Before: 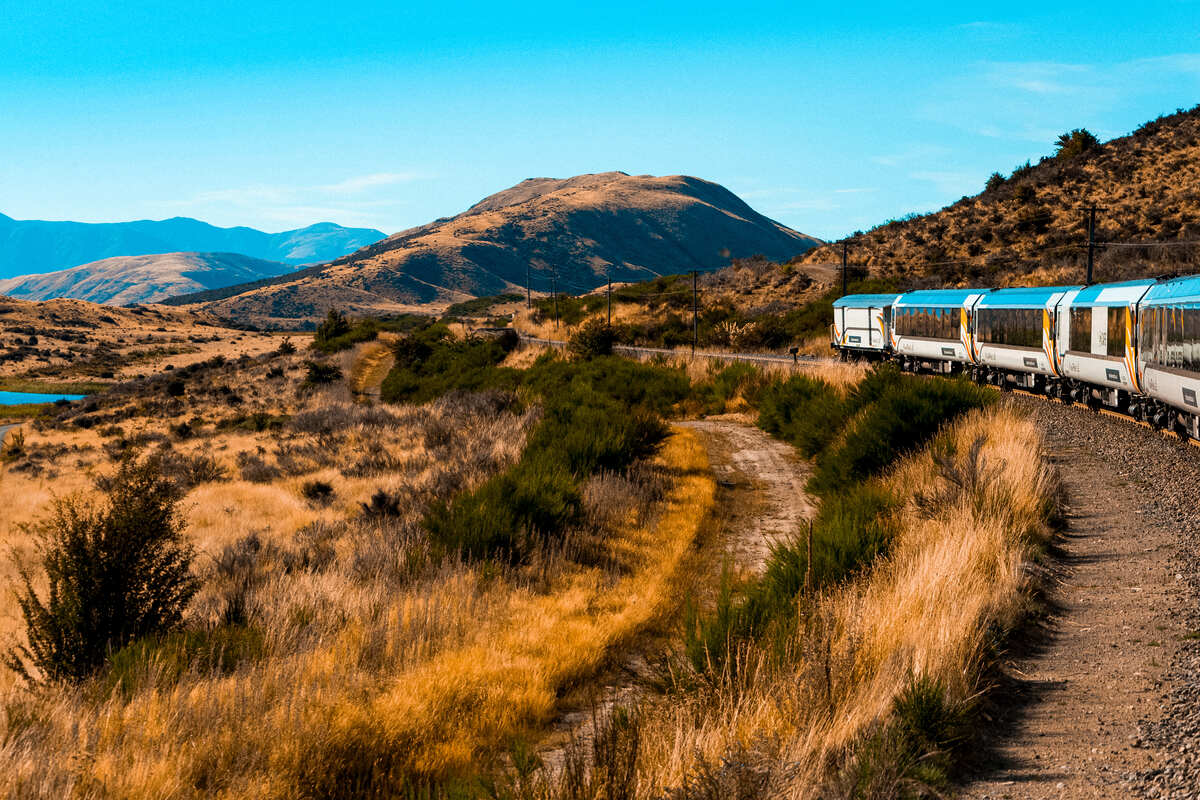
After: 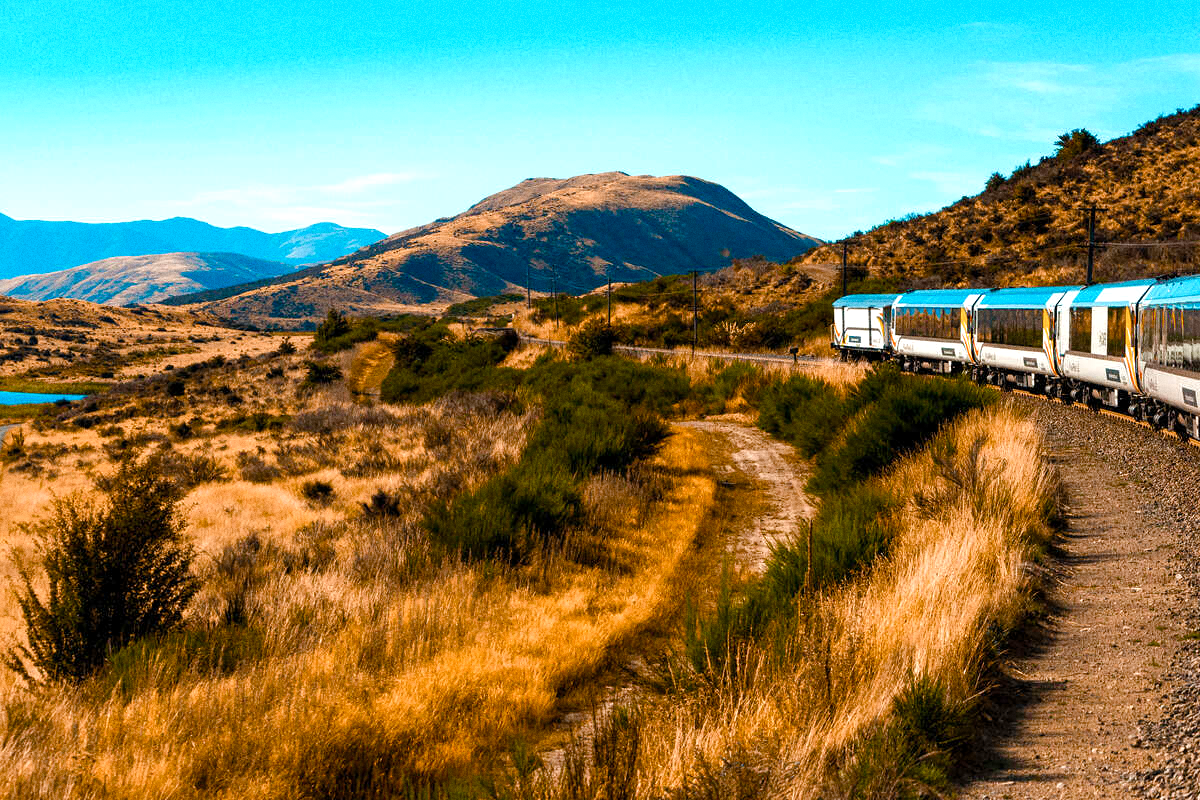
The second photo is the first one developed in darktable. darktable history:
color balance rgb: perceptual saturation grading › global saturation 25%, perceptual saturation grading › highlights -50%, perceptual saturation grading › shadows 30%, perceptual brilliance grading › global brilliance 12%, global vibrance 20%
shadows and highlights: shadows 25, highlights -25
grain: coarseness 0.47 ISO
